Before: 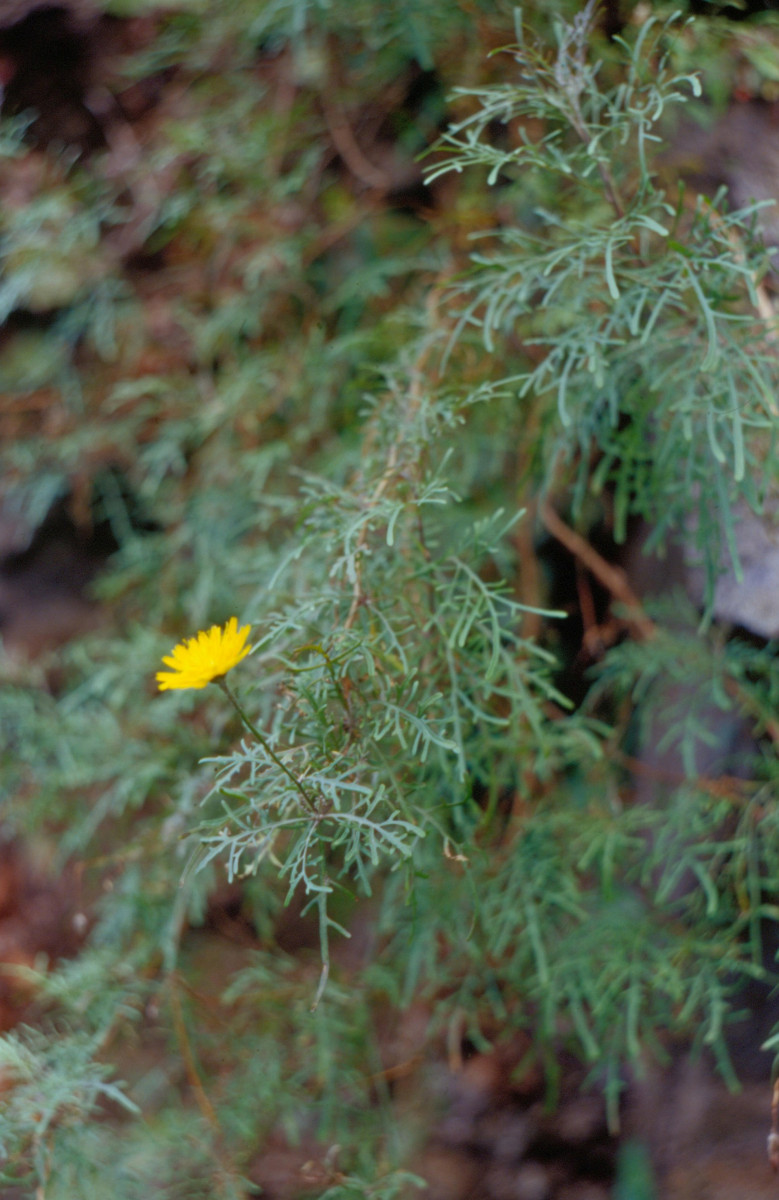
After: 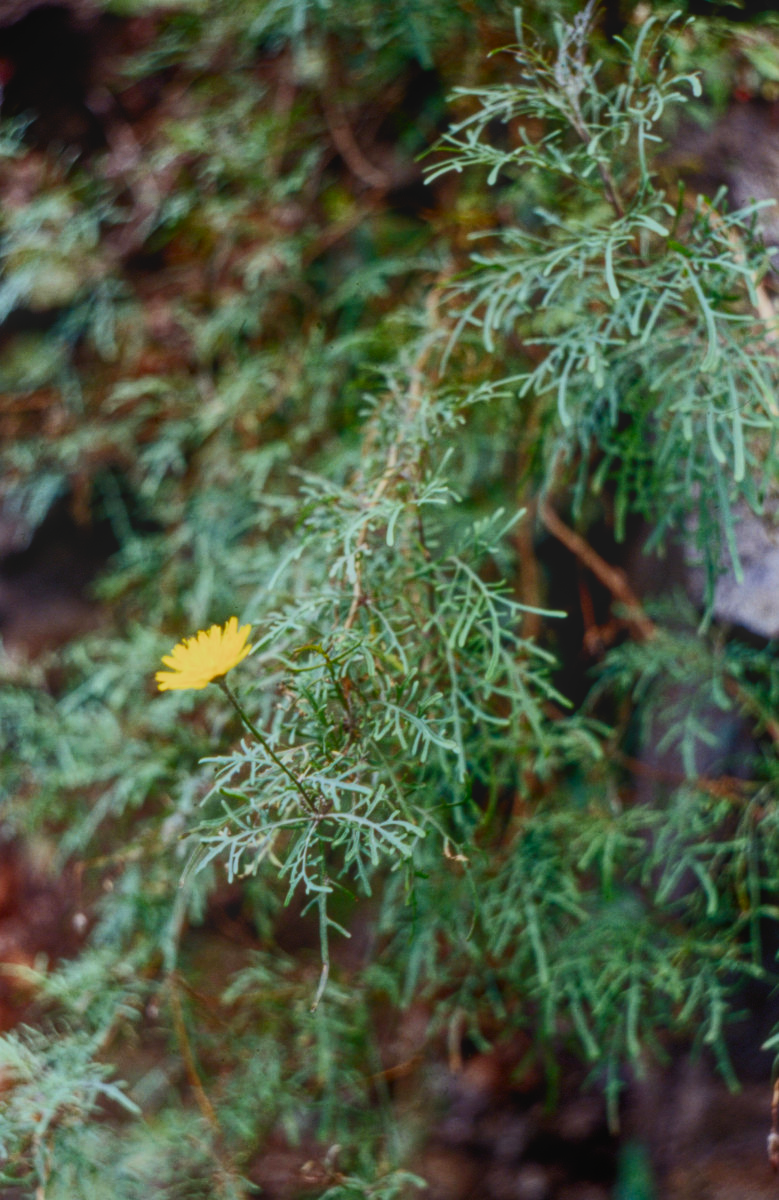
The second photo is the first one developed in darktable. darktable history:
filmic rgb: black relative exposure -7.65 EV, white relative exposure 4.56 EV, hardness 3.61, add noise in highlights 0.002, preserve chrominance max RGB, color science v3 (2019), use custom middle-gray values true, contrast in highlights soft
exposure: compensate exposure bias true, compensate highlight preservation false
local contrast: highlights 73%, shadows 13%, midtone range 0.192
contrast brightness saturation: contrast 0.403, brightness 0.05, saturation 0.265
